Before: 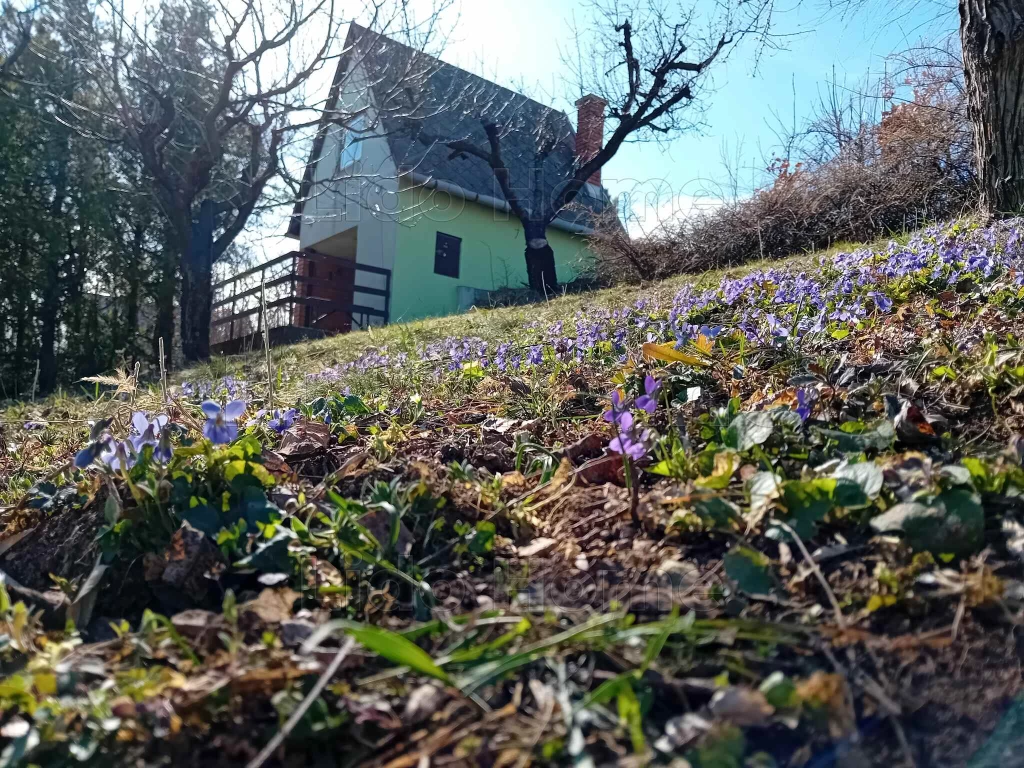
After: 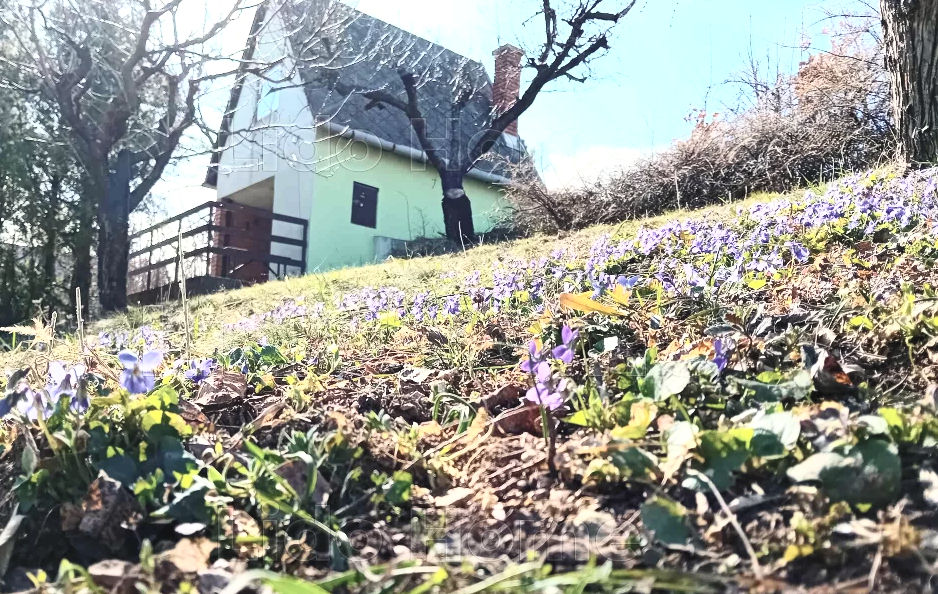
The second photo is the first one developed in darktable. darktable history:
crop: left 8.155%, top 6.611%, bottom 15.385%
exposure: black level correction 0, exposure 0.5 EV, compensate highlight preservation false
contrast brightness saturation: contrast 0.43, brightness 0.56, saturation -0.19
color correction: highlights b* 3
